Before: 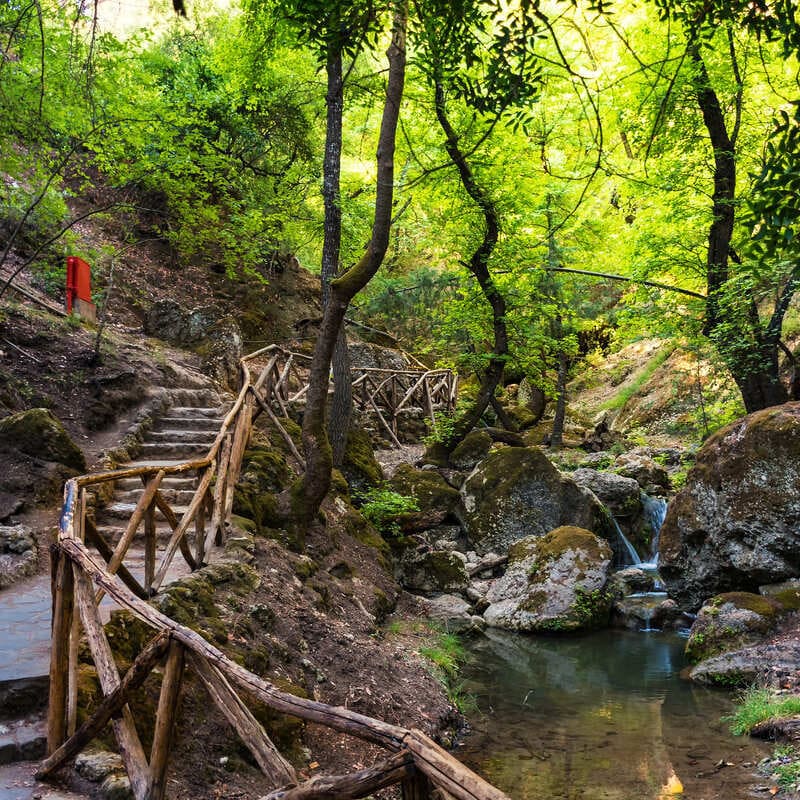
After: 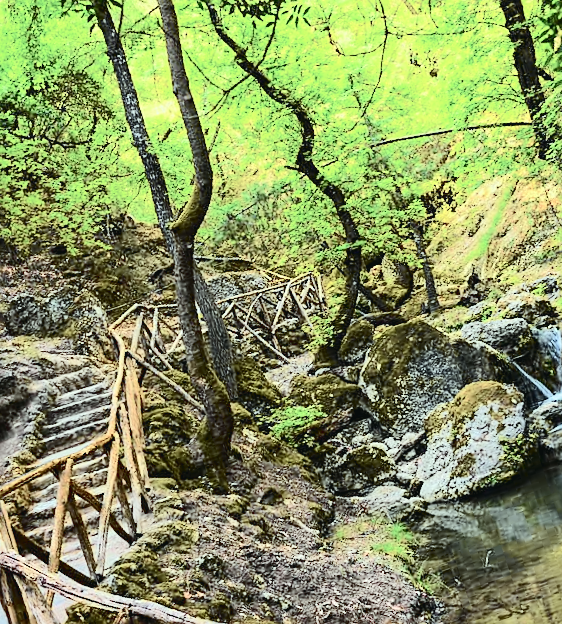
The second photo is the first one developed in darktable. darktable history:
color correction: highlights a* -6.71, highlights b* 0.389
sharpen: amount 0.493
crop and rotate: angle 18.44°, left 6.897%, right 4.206%, bottom 1.183%
exposure: black level correction 0.001, exposure 0.5 EV, compensate highlight preservation false
contrast brightness saturation: contrast 0.202, brightness 0.161, saturation 0.223
tone curve: curves: ch0 [(0, 0.03) (0.113, 0.087) (0.207, 0.184) (0.515, 0.612) (0.712, 0.793) (1, 0.946)]; ch1 [(0, 0) (0.172, 0.123) (0.317, 0.279) (0.414, 0.382) (0.476, 0.479) (0.505, 0.498) (0.534, 0.534) (0.621, 0.65) (0.709, 0.764) (1, 1)]; ch2 [(0, 0) (0.411, 0.424) (0.505, 0.505) (0.521, 0.524) (0.537, 0.57) (0.65, 0.699) (1, 1)], color space Lab, independent channels, preserve colors none
color balance rgb: shadows lift › luminance -20.016%, perceptual saturation grading › global saturation -28.983%, perceptual saturation grading › highlights -20.446%, perceptual saturation grading › mid-tones -23.508%, perceptual saturation grading › shadows -25.019%, perceptual brilliance grading › mid-tones 9.501%, perceptual brilliance grading › shadows 15.564%
